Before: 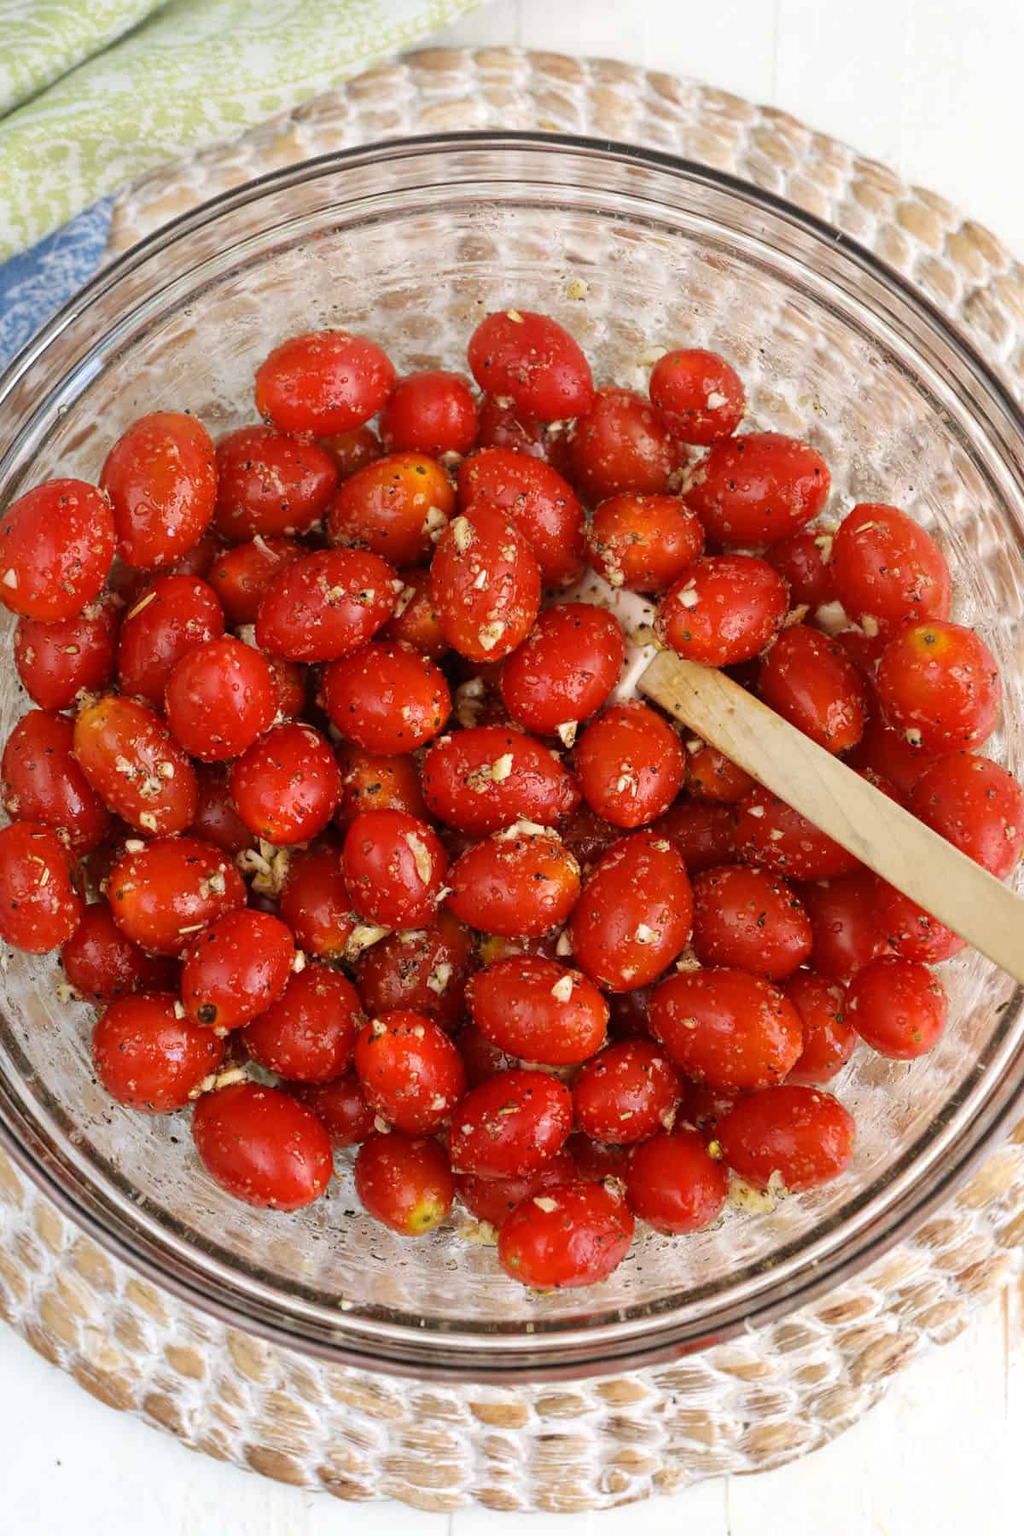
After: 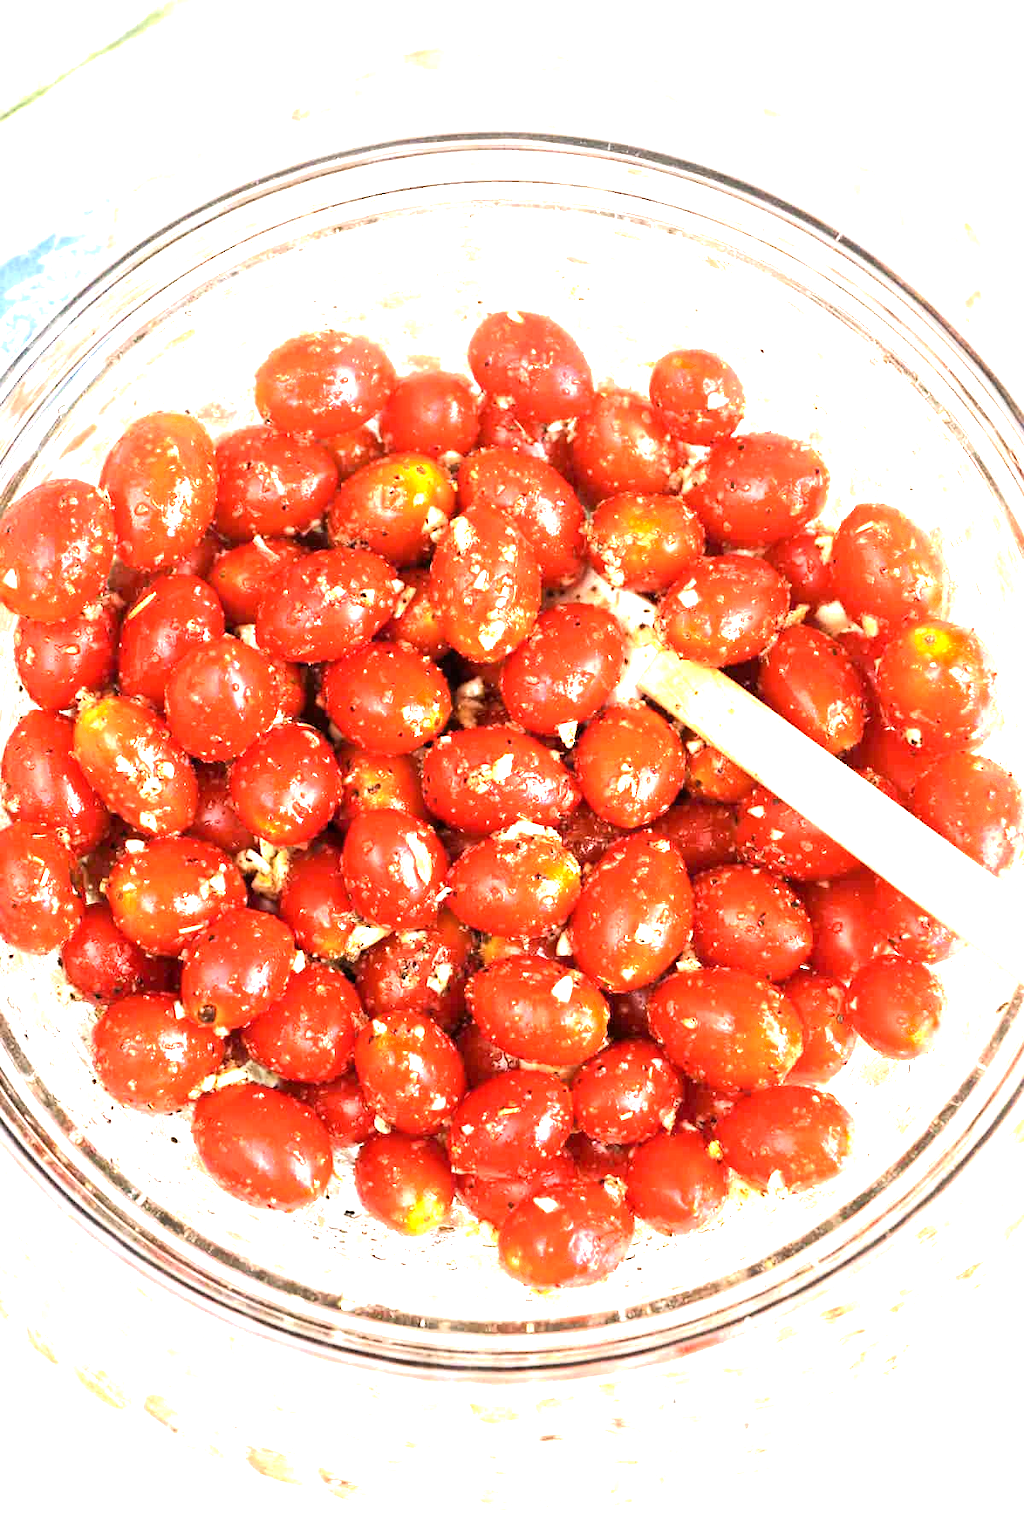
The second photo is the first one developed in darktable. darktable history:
tone equalizer: -8 EV -1.06 EV, -7 EV -1.05 EV, -6 EV -0.842 EV, -5 EV -0.552 EV, -3 EV 0.609 EV, -2 EV 0.841 EV, -1 EV 0.999 EV, +0 EV 1.05 EV
shadows and highlights: shadows -28.24, highlights 30.4
exposure: black level correction 0, exposure 1.2 EV, compensate exposure bias true, compensate highlight preservation false
